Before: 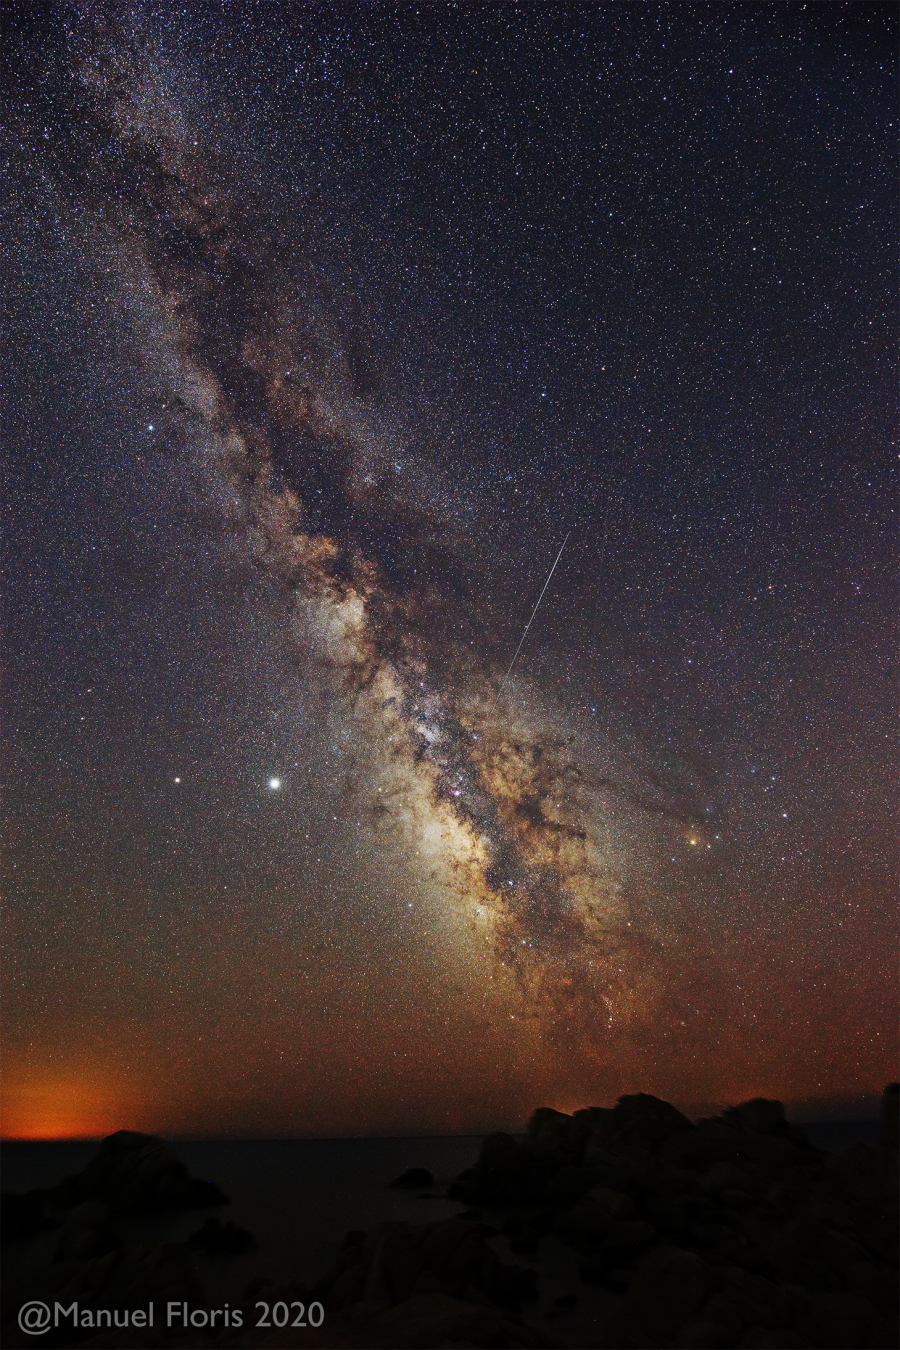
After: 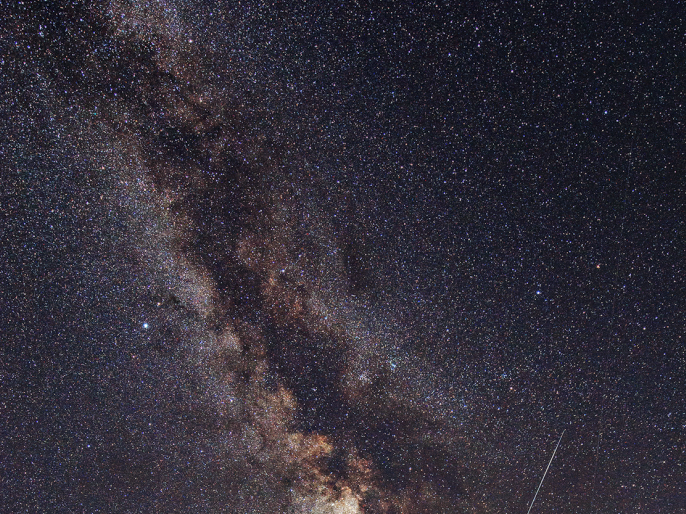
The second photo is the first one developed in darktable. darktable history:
crop: left 0.579%, top 7.627%, right 23.167%, bottom 54.275%
color correction: highlights a* 0.003, highlights b* -0.283
local contrast: detail 130%
